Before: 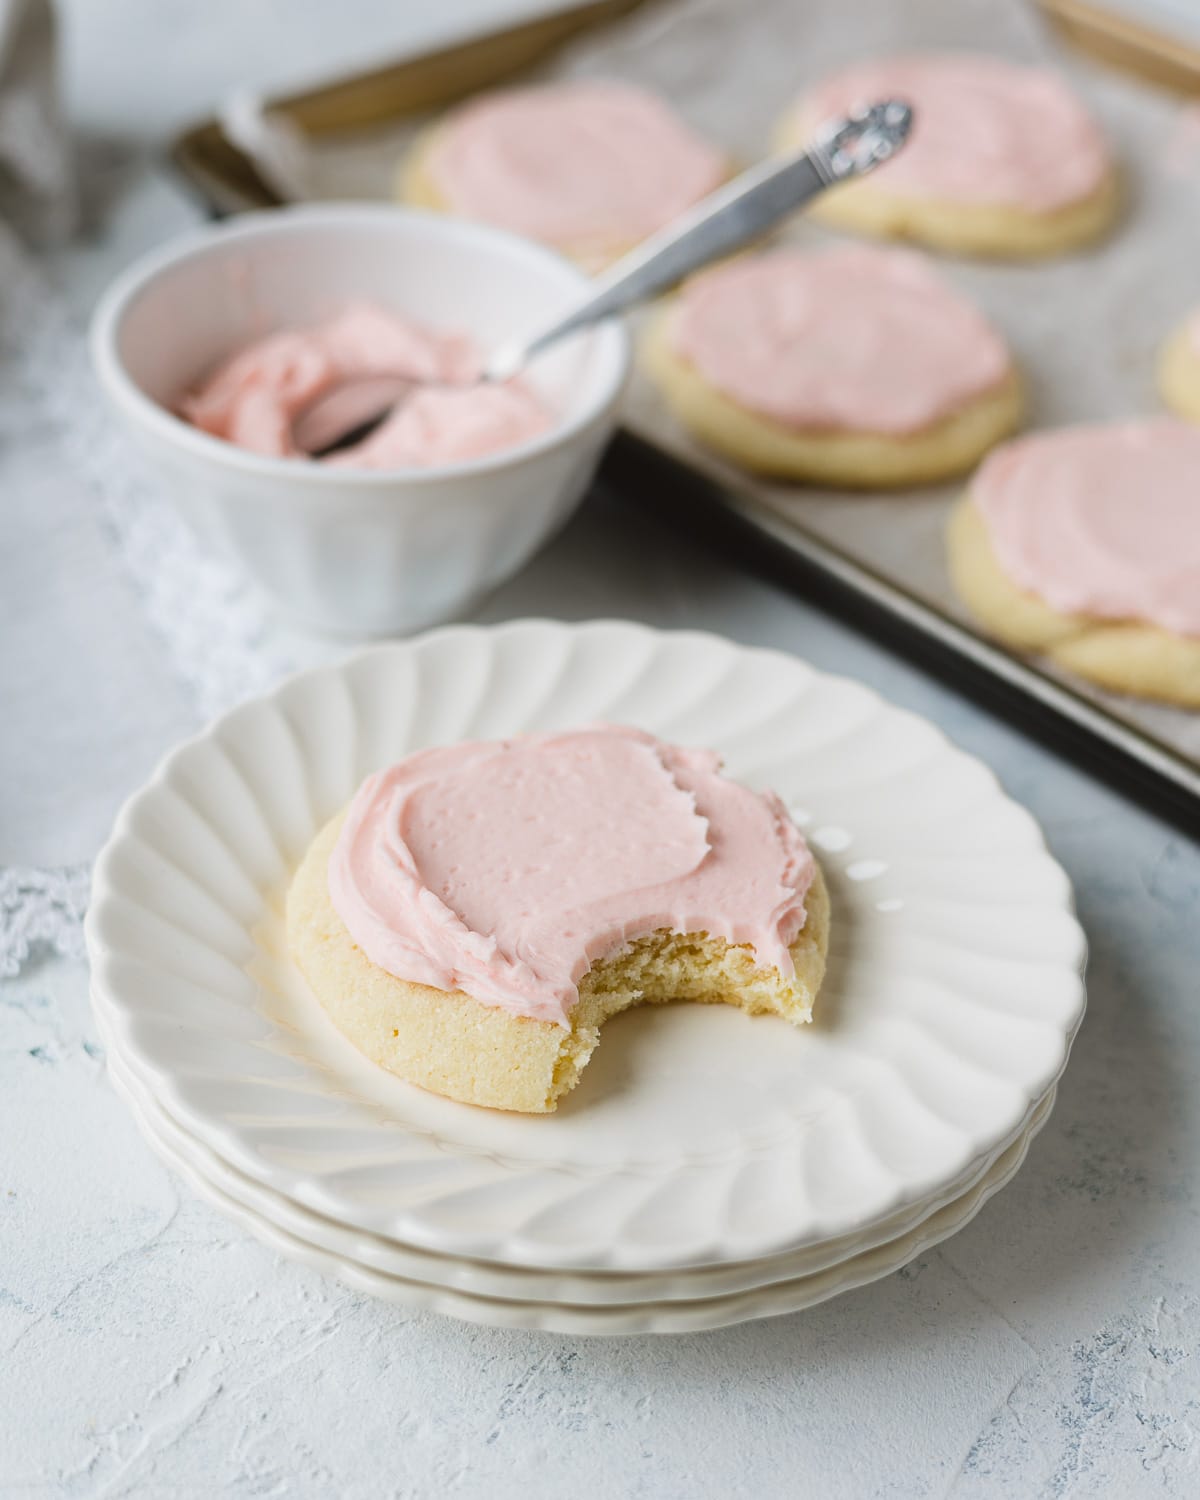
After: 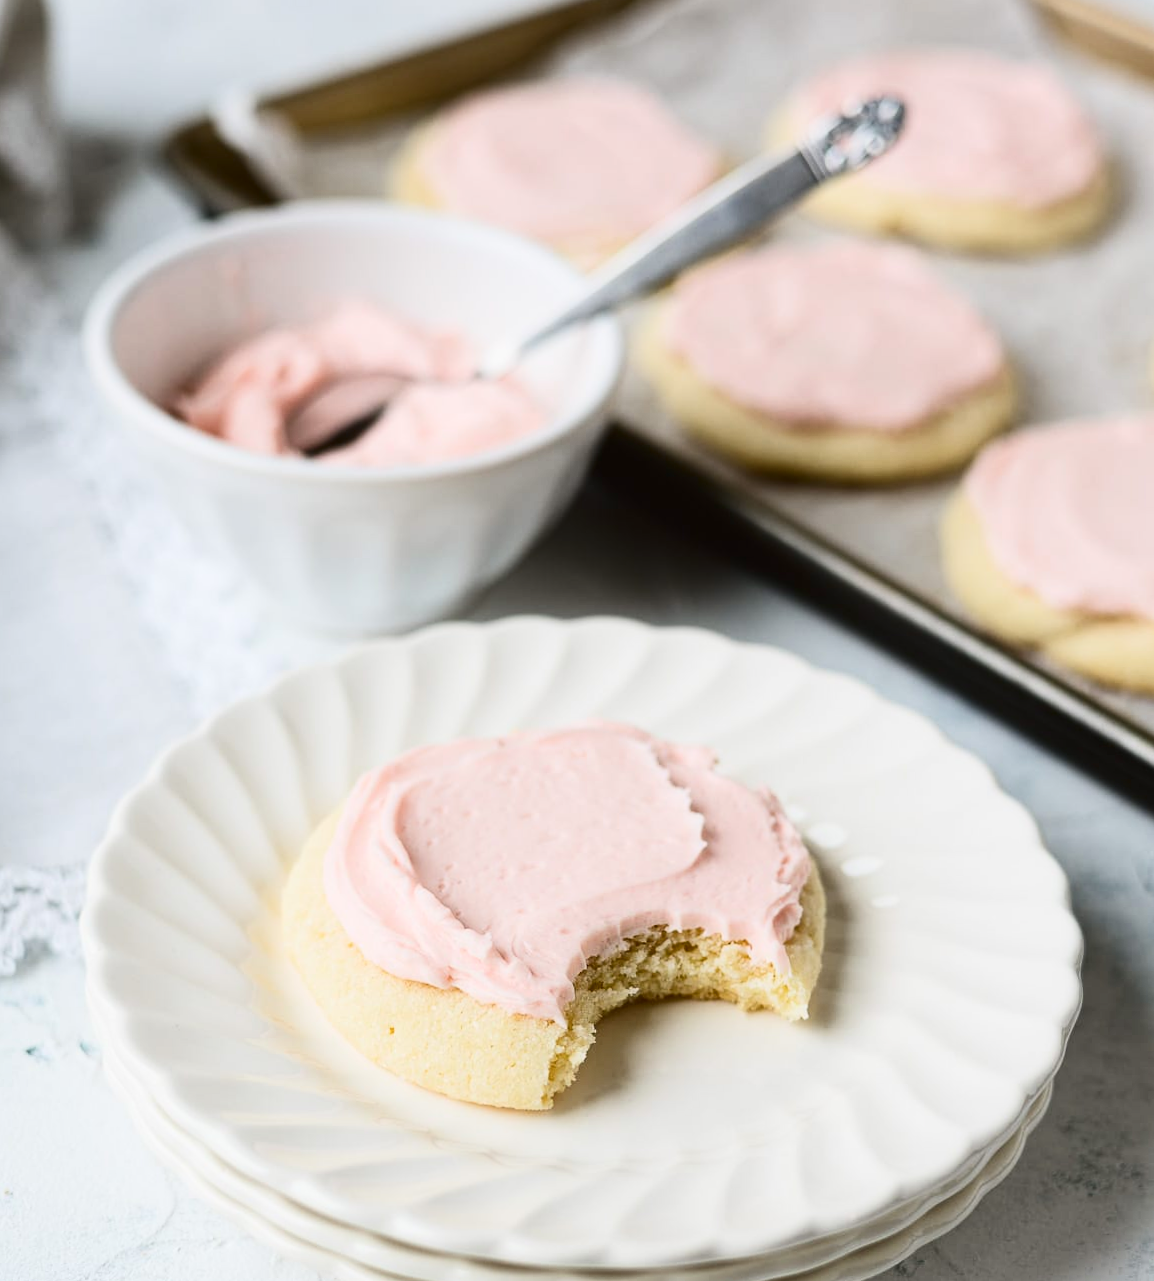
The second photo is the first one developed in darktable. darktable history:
contrast brightness saturation: contrast 0.28
crop and rotate: angle 0.2°, left 0.275%, right 3.127%, bottom 14.18%
